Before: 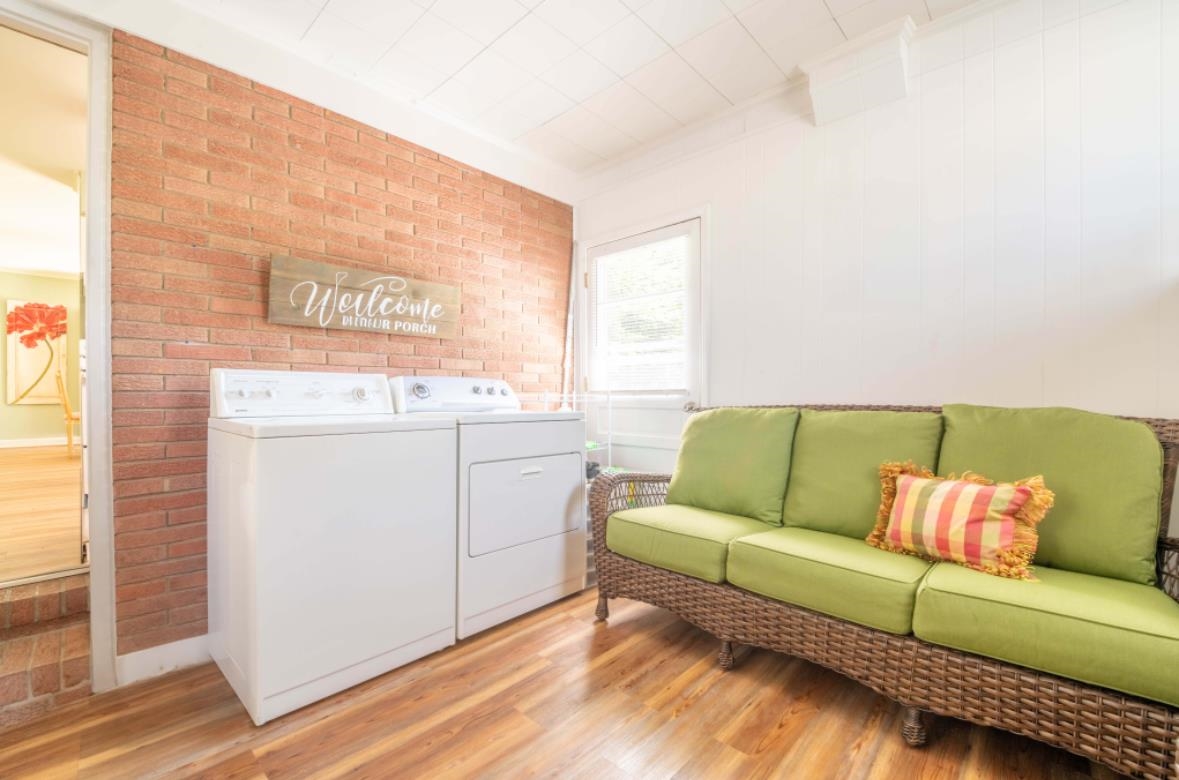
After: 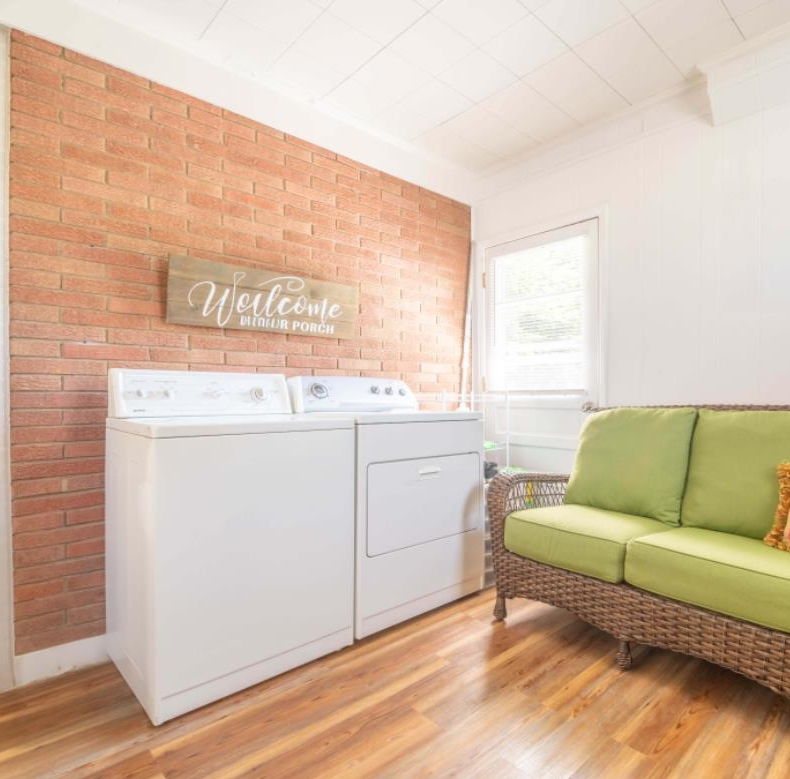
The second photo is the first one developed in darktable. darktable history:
crop and rotate: left 8.723%, right 24.208%
